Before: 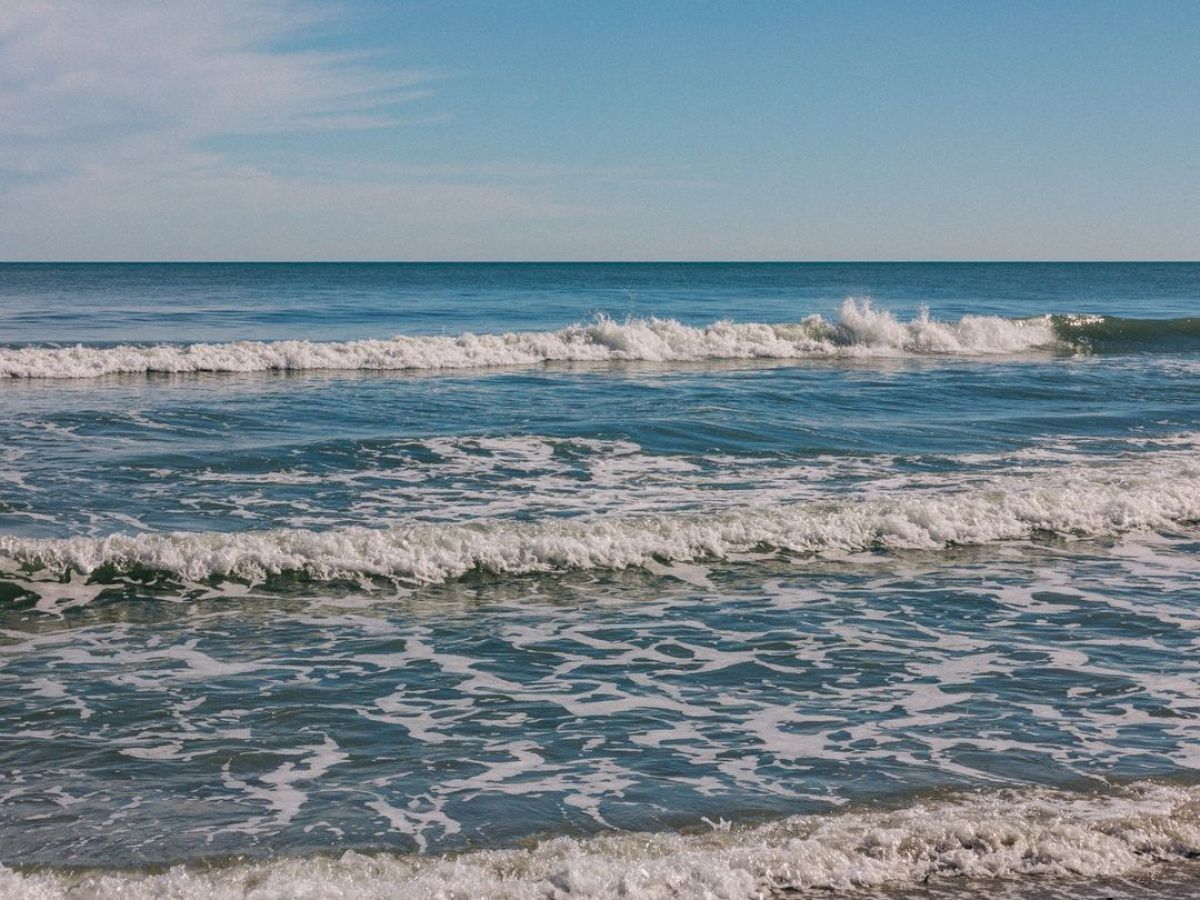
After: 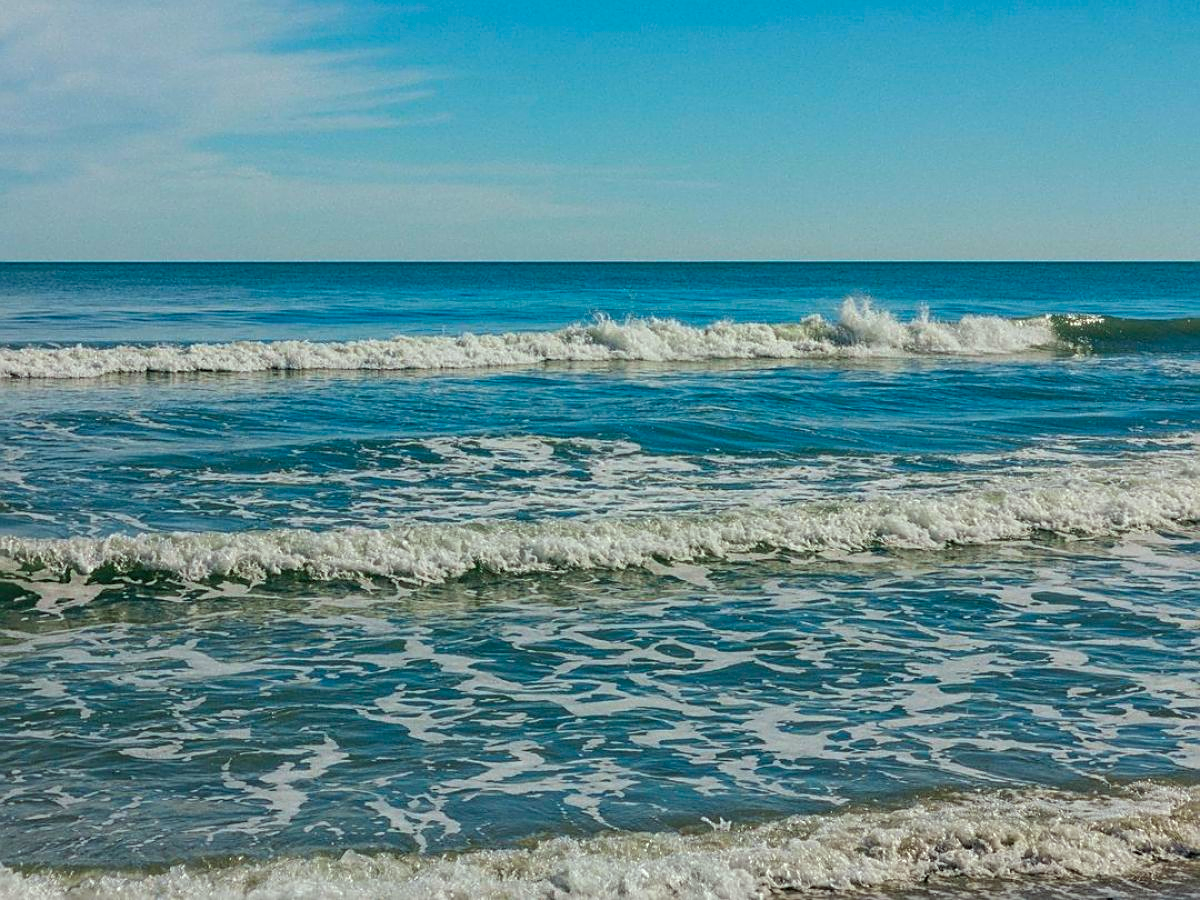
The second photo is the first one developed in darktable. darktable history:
color correction: highlights a* -7.63, highlights b* 0.946, shadows a* -2.93, saturation 1.45
sharpen: on, module defaults
shadows and highlights: radius 333.98, shadows 63.97, highlights 5.77, compress 88.11%, soften with gaussian
